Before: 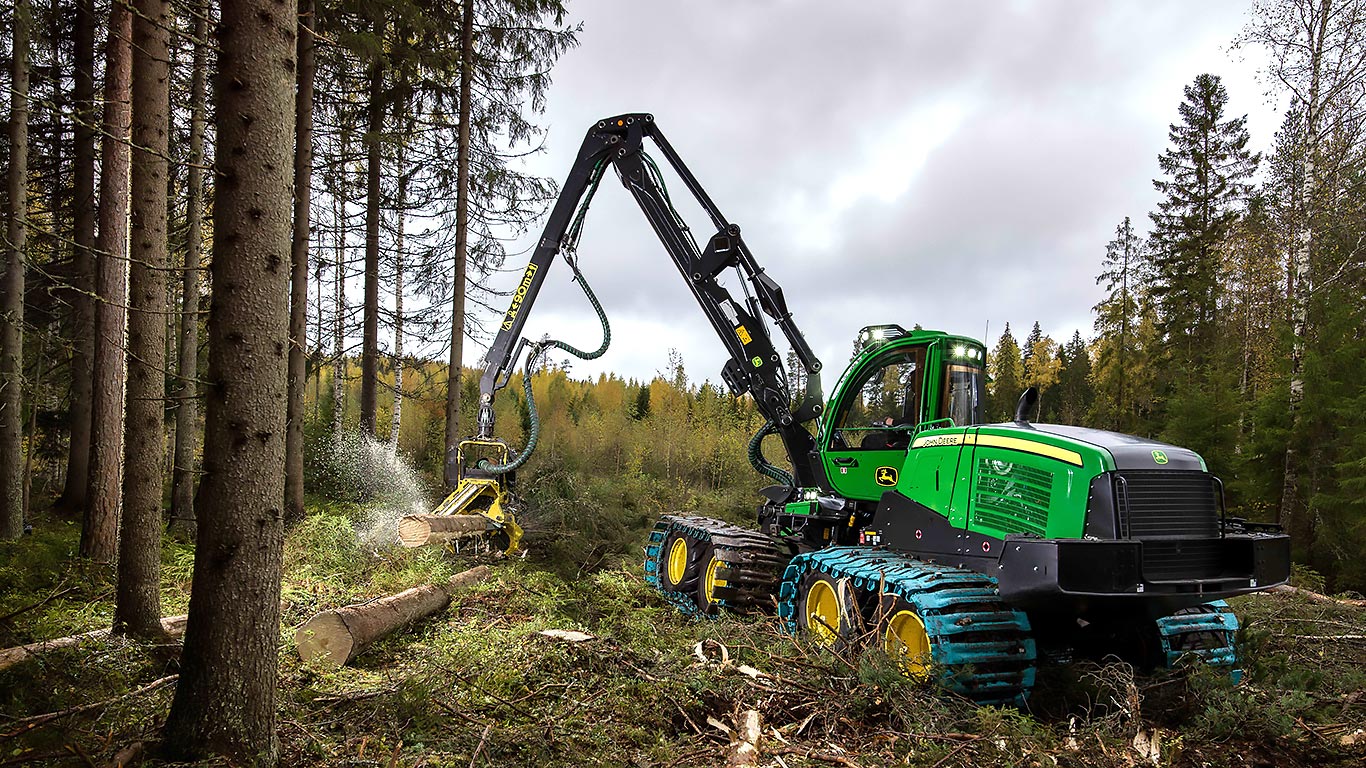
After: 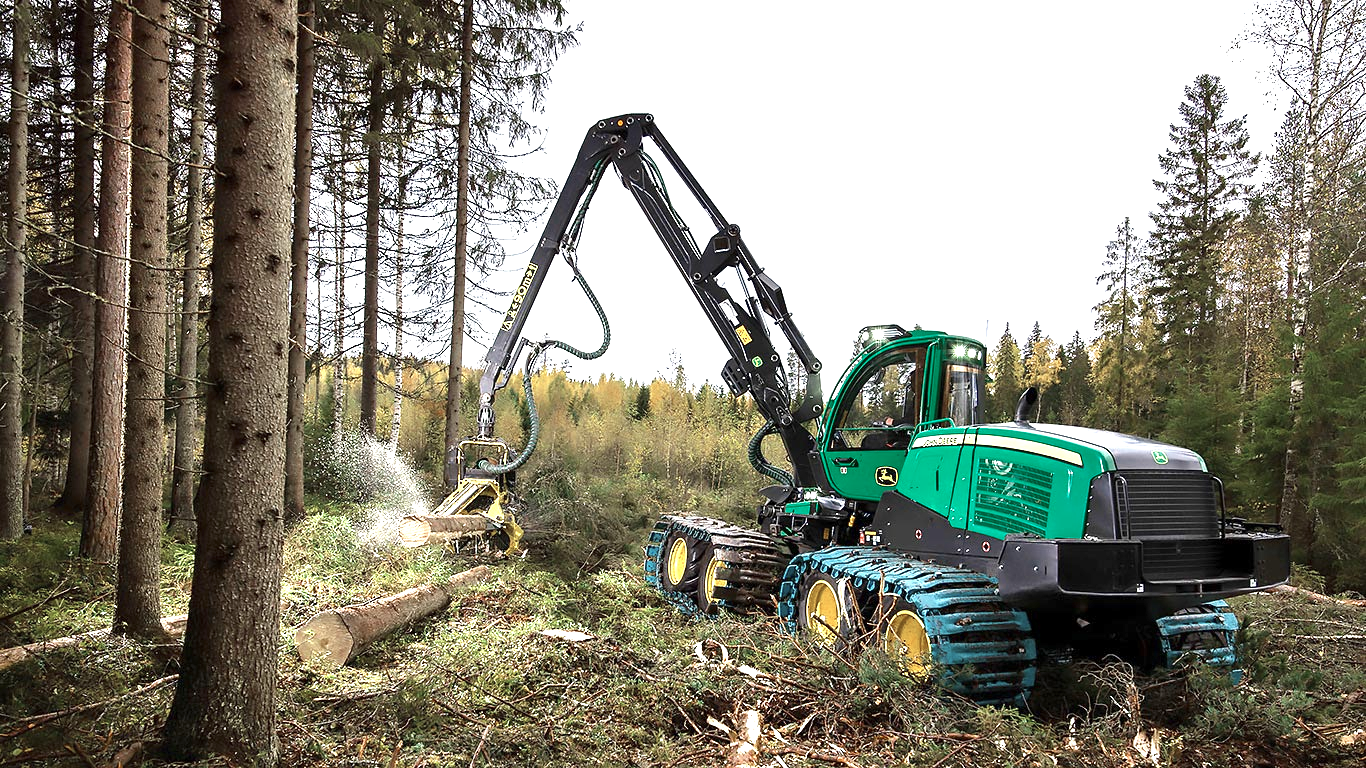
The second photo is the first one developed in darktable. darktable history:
exposure: exposure 1.15 EV, compensate highlight preservation false
color zones: curves: ch0 [(0, 0.5) (0.125, 0.4) (0.25, 0.5) (0.375, 0.4) (0.5, 0.4) (0.625, 0.35) (0.75, 0.35) (0.875, 0.5)]; ch1 [(0, 0.35) (0.125, 0.45) (0.25, 0.35) (0.375, 0.35) (0.5, 0.35) (0.625, 0.35) (0.75, 0.45) (0.875, 0.35)]; ch2 [(0, 0.6) (0.125, 0.5) (0.25, 0.5) (0.375, 0.6) (0.5, 0.6) (0.625, 0.5) (0.75, 0.5) (0.875, 0.5)]
